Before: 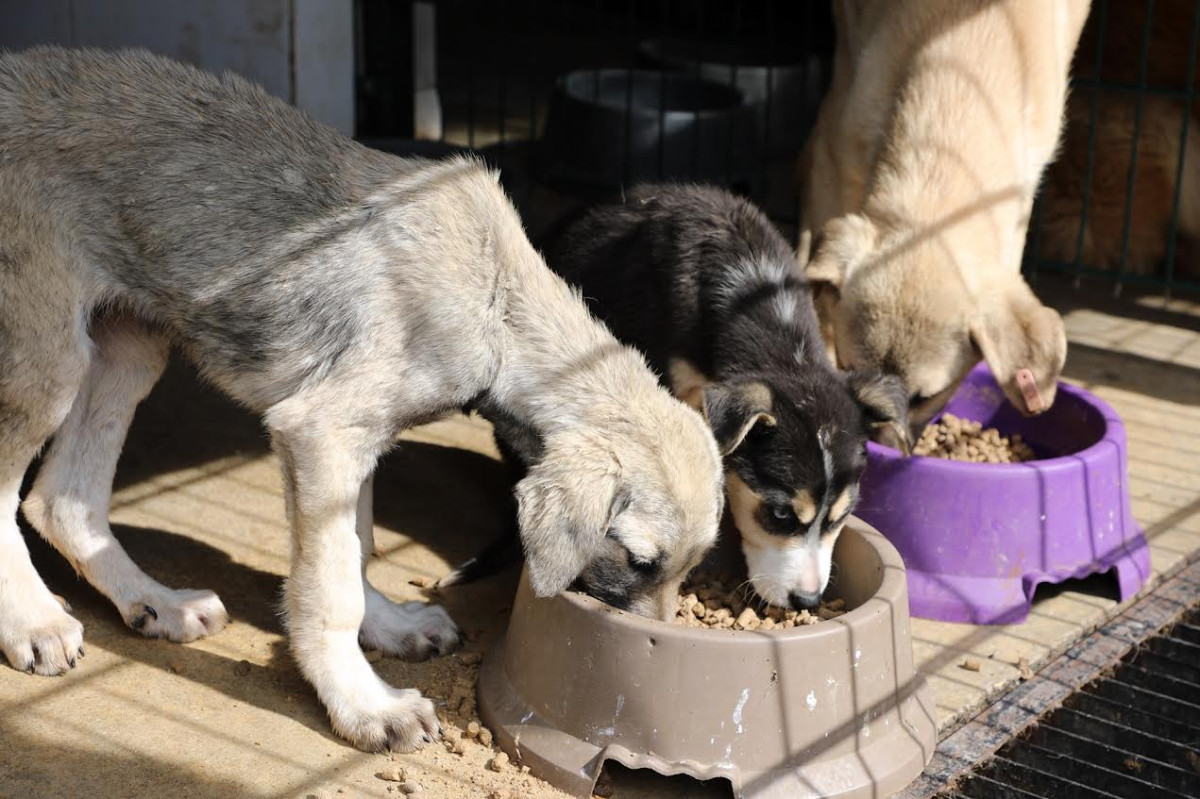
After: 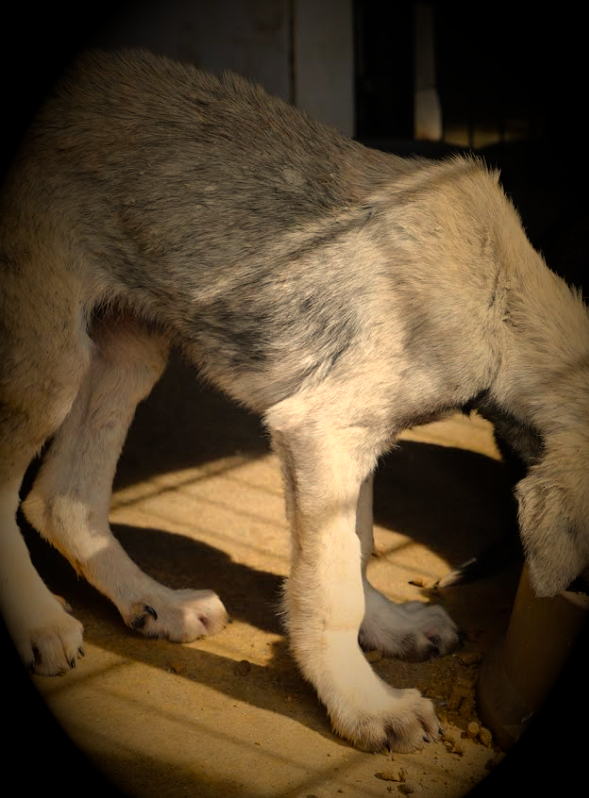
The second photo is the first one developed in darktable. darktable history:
white balance: red 1.123, blue 0.83
color balance: on, module defaults
crop and rotate: left 0%, top 0%, right 50.845%
vignetting: fall-off start 15.9%, fall-off radius 100%, brightness -1, saturation 0.5, width/height ratio 0.719
